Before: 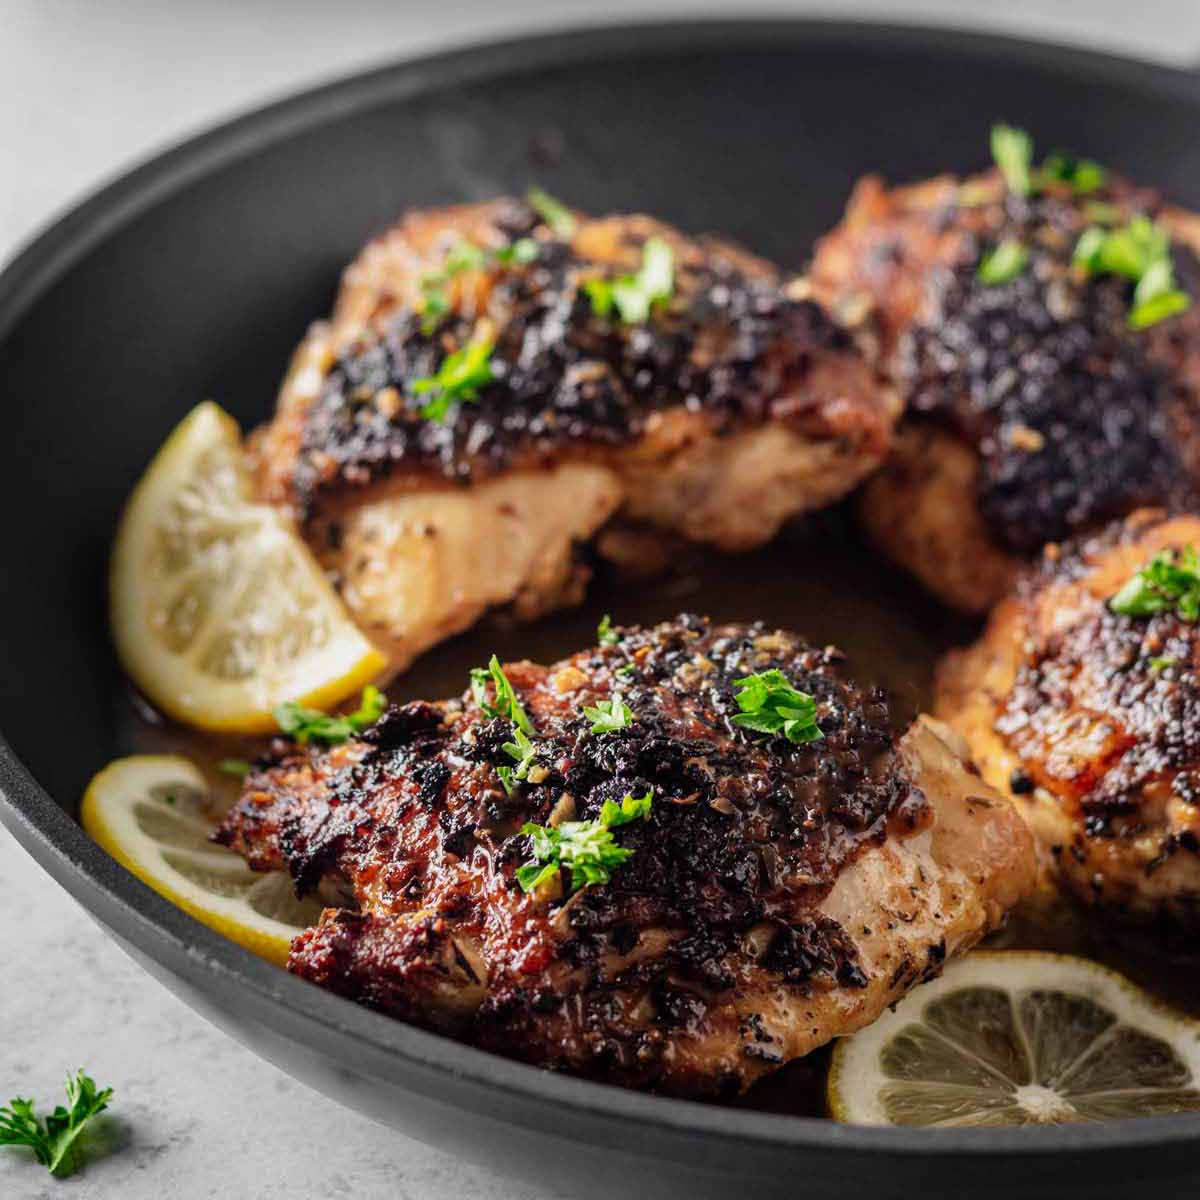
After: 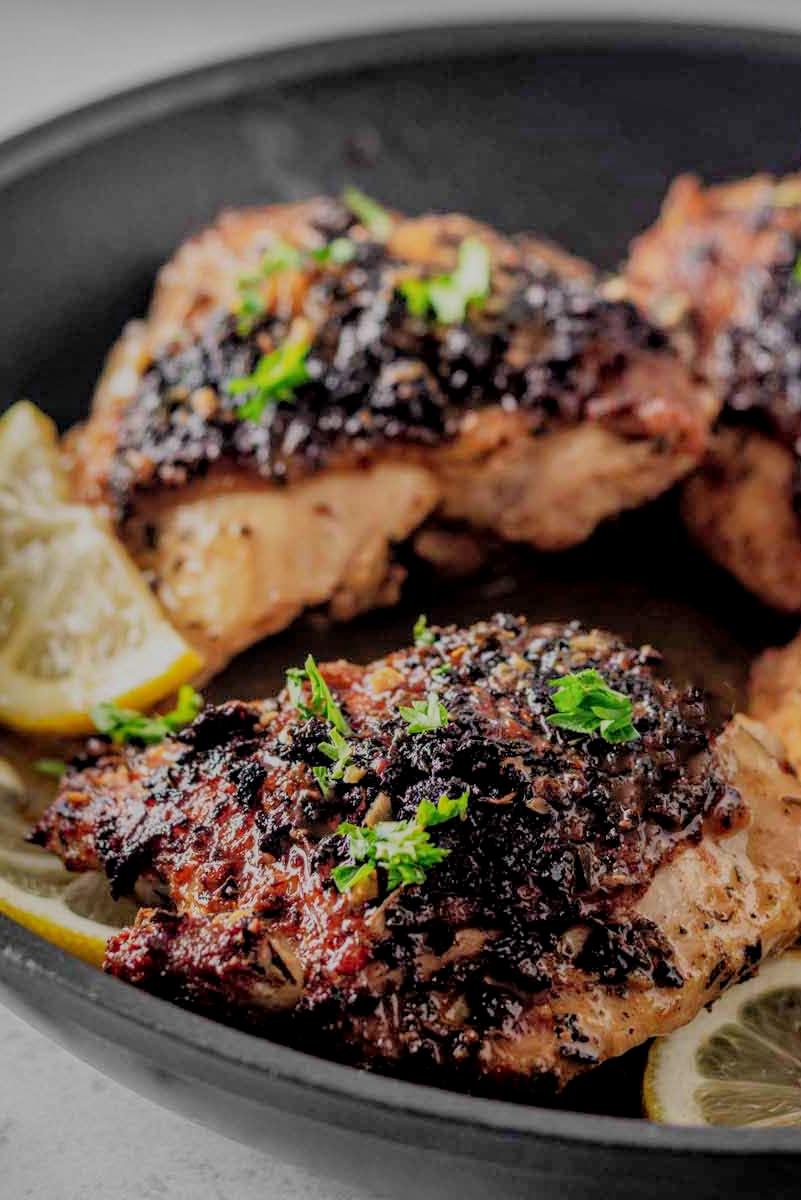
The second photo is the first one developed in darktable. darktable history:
local contrast: on, module defaults
shadows and highlights: on, module defaults
crop and rotate: left 15.356%, right 17.823%
filmic rgb: black relative exposure -7.65 EV, white relative exposure 4.56 EV, hardness 3.61
